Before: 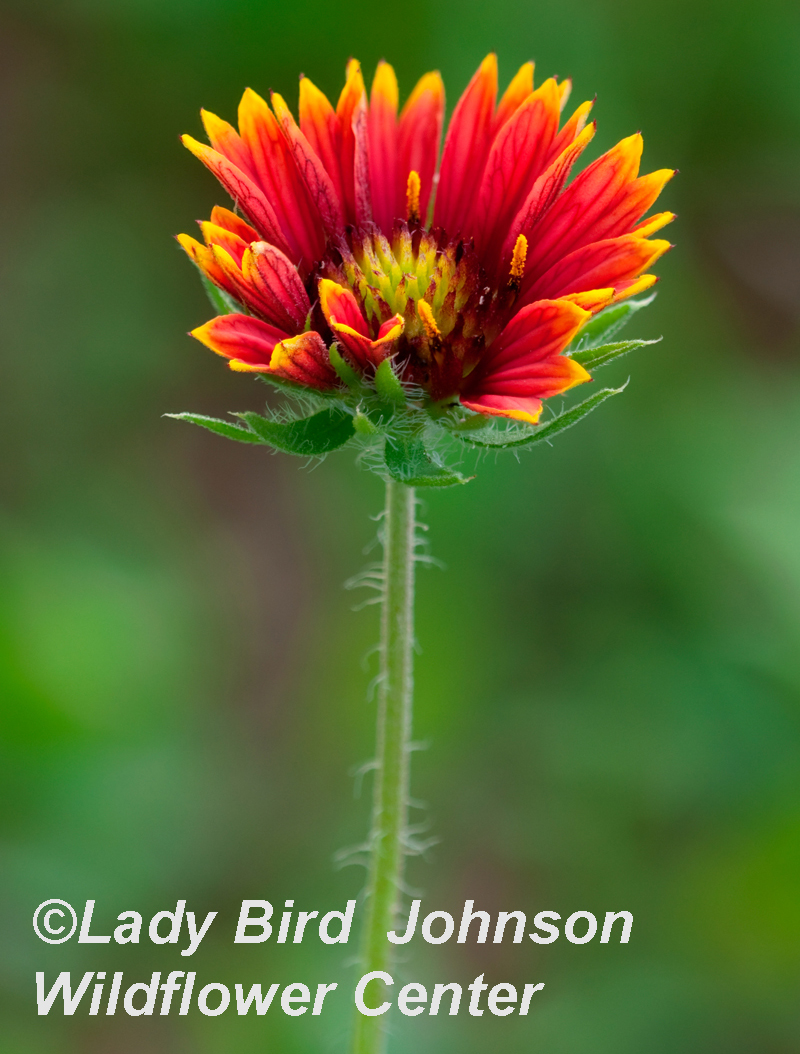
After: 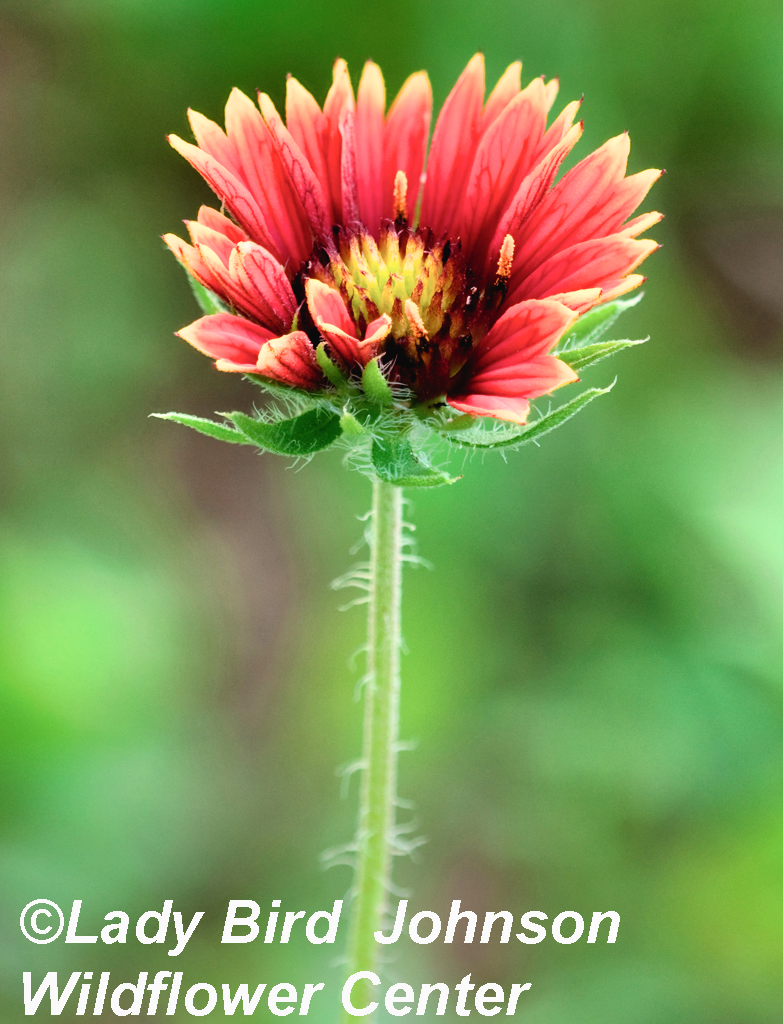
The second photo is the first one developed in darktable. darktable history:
tone curve: curves: ch0 [(0, 0.028) (0.138, 0.156) (0.468, 0.516) (0.754, 0.823) (1, 1)], color space Lab, independent channels, preserve colors none
filmic rgb: black relative exposure -5.5 EV, white relative exposure 2.51 EV, target black luminance 0%, hardness 4.55, latitude 66.9%, contrast 1.447, shadows ↔ highlights balance -3.66%
crop: left 1.628%, right 0.283%, bottom 2.019%
tone equalizer: -7 EV 0.149 EV, -6 EV 0.562 EV, -5 EV 1.17 EV, -4 EV 1.3 EV, -3 EV 1.14 EV, -2 EV 0.6 EV, -1 EV 0.166 EV, smoothing diameter 24.84%, edges refinement/feathering 6.28, preserve details guided filter
